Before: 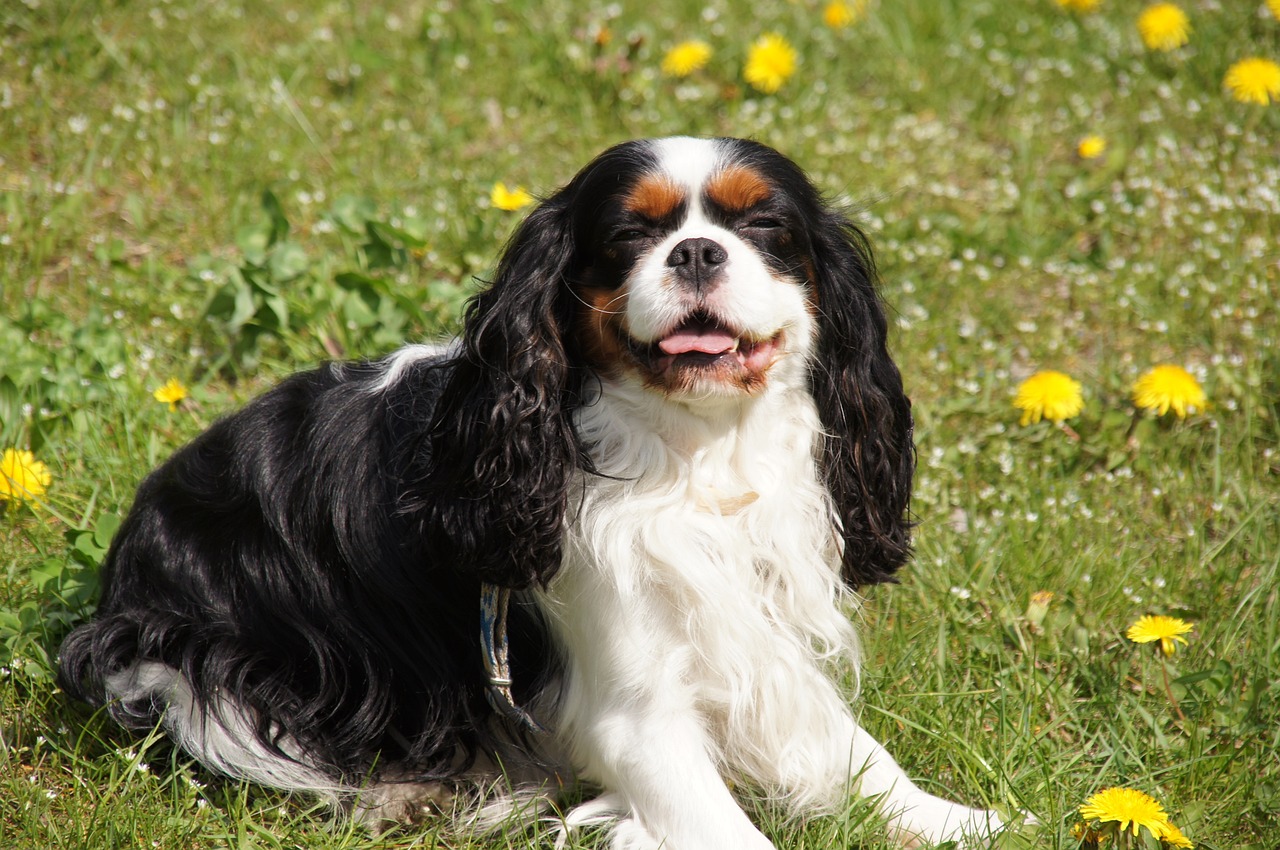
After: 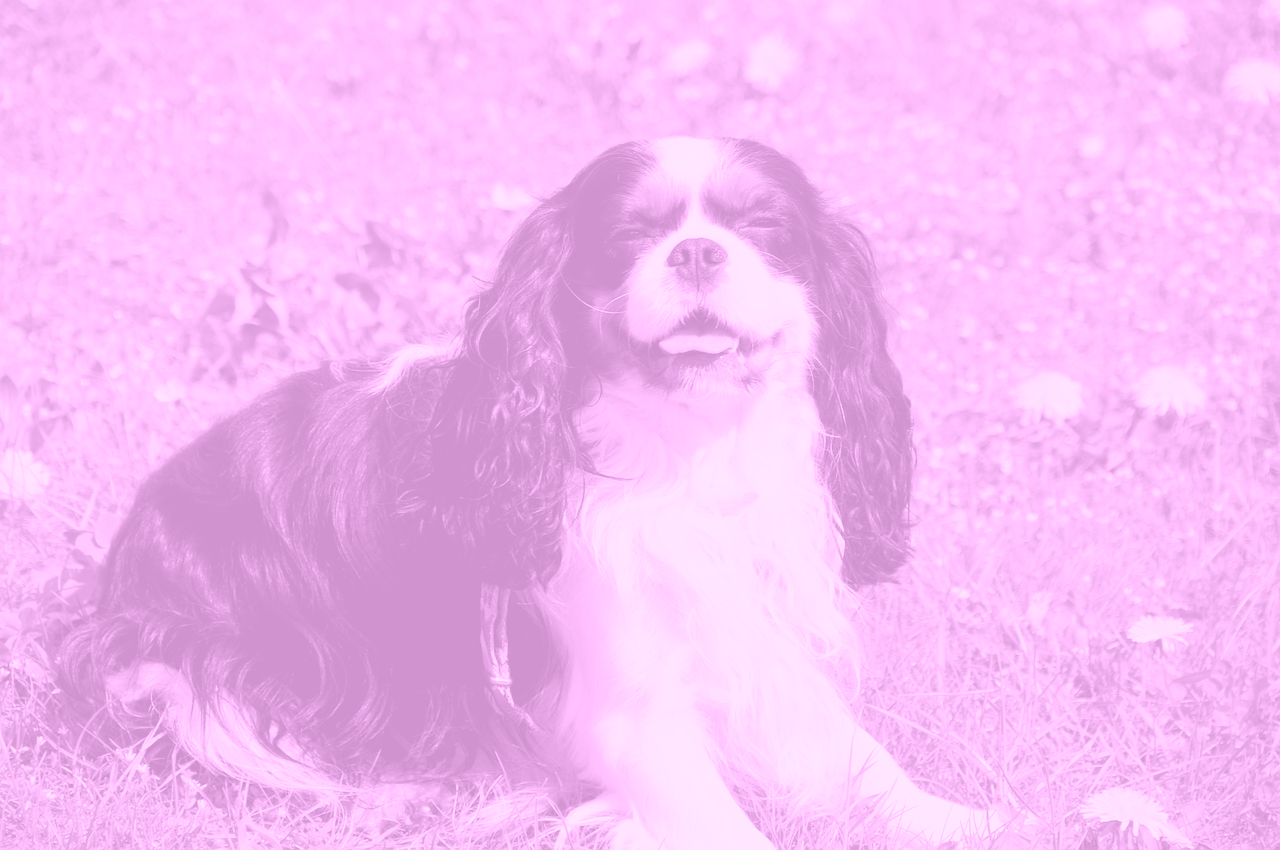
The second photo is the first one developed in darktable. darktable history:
colorize: hue 331.2°, saturation 75%, source mix 30.28%, lightness 70.52%, version 1
levels: levels [0.026, 0.507, 0.987]
